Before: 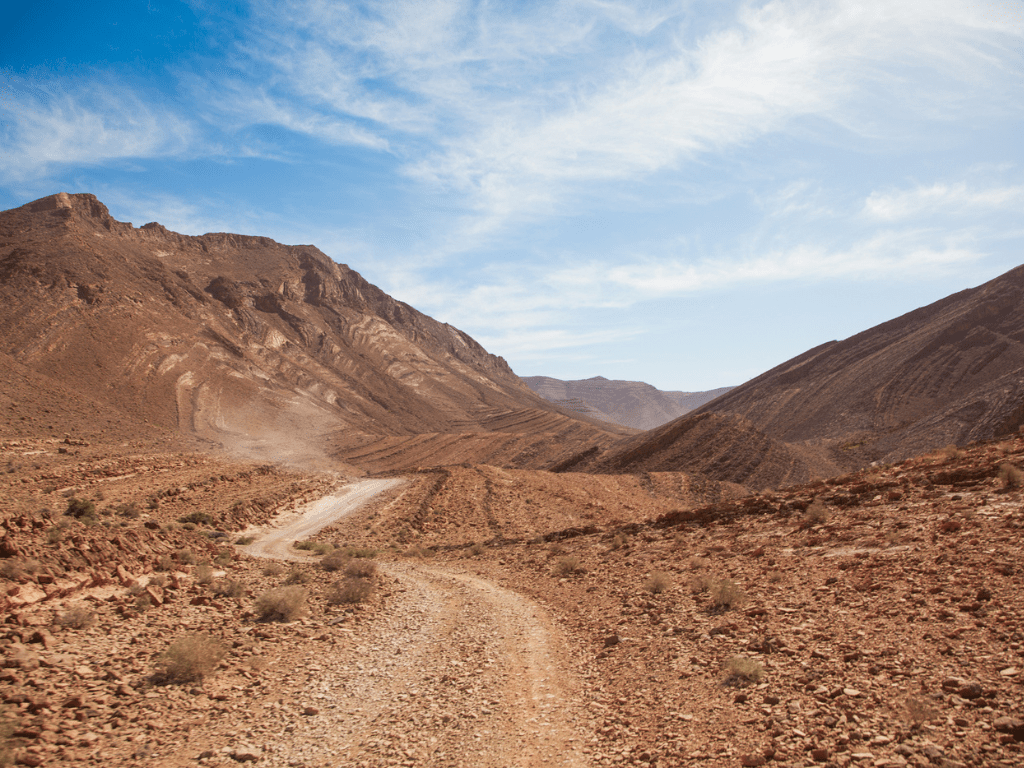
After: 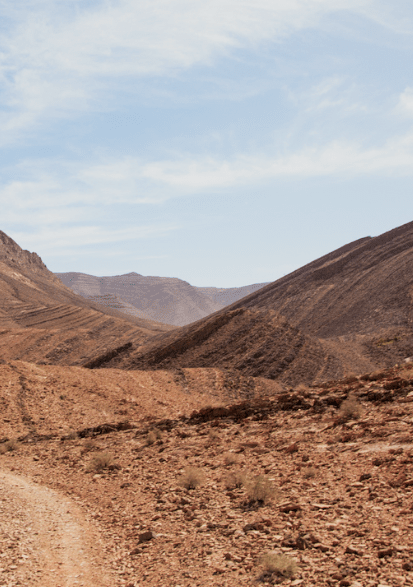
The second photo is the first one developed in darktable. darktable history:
crop: left 45.593%, top 13.566%, right 14.052%, bottom 9.956%
filmic rgb: black relative exposure -7.71 EV, white relative exposure 4.35 EV, threshold 2.96 EV, hardness 3.76, latitude 49.05%, contrast 1.101, enable highlight reconstruction true
exposure: exposure 0.202 EV, compensate highlight preservation false
